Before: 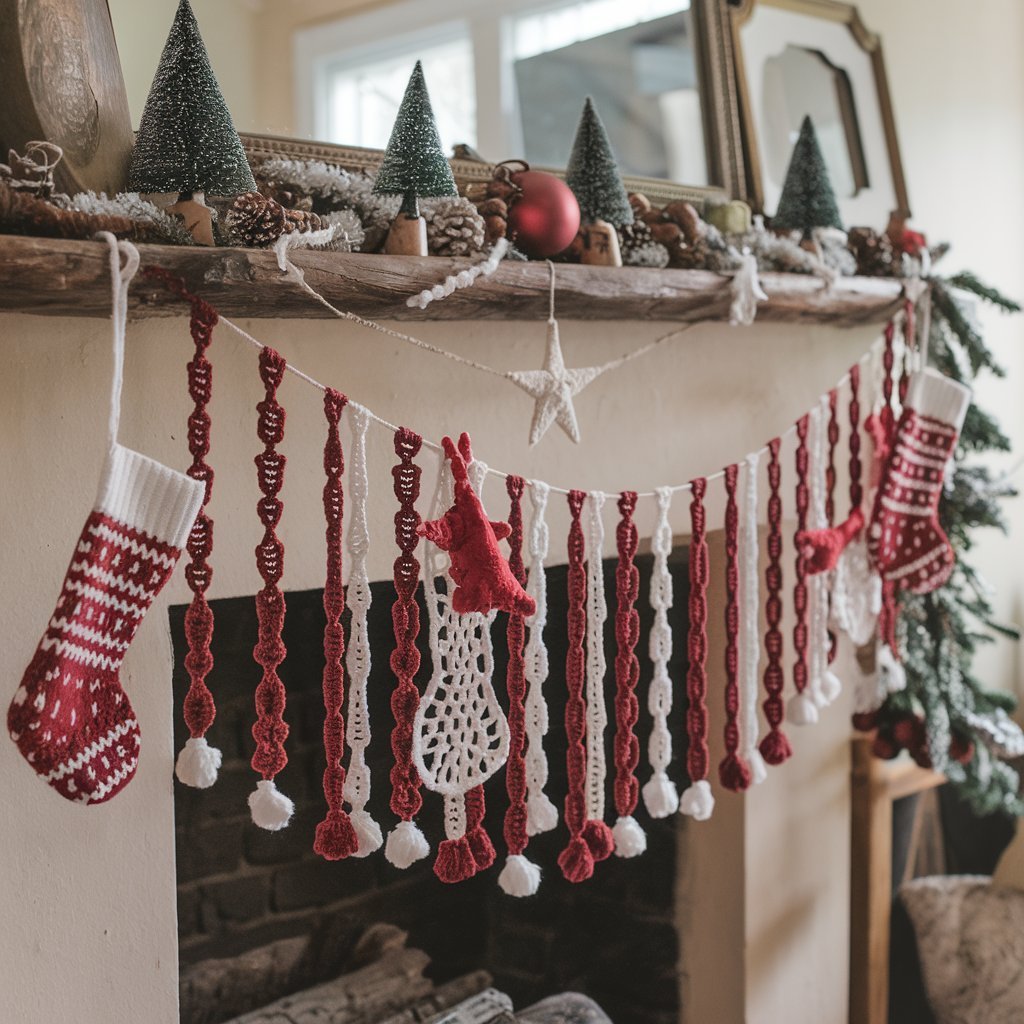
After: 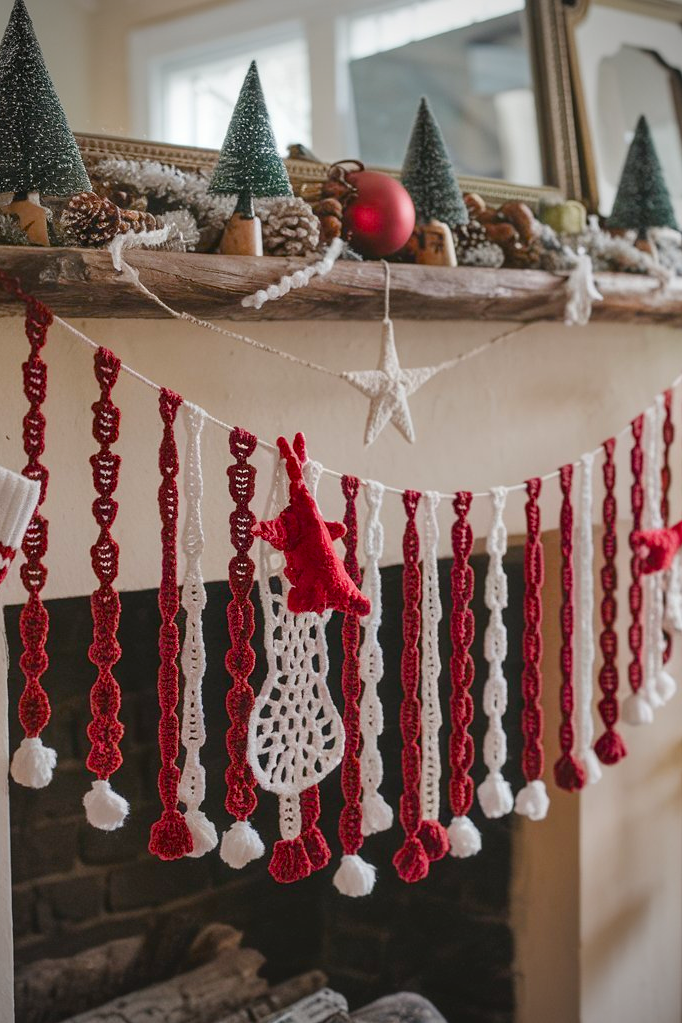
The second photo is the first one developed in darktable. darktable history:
crop and rotate: left 16.203%, right 17.156%
color balance rgb: shadows lift › chroma 1.92%, shadows lift › hue 262.68°, linear chroma grading › global chroma 8.18%, perceptual saturation grading › global saturation 19.572%, perceptual saturation grading › highlights -24.916%, perceptual saturation grading › shadows 49.537%
vignetting: unbound false
